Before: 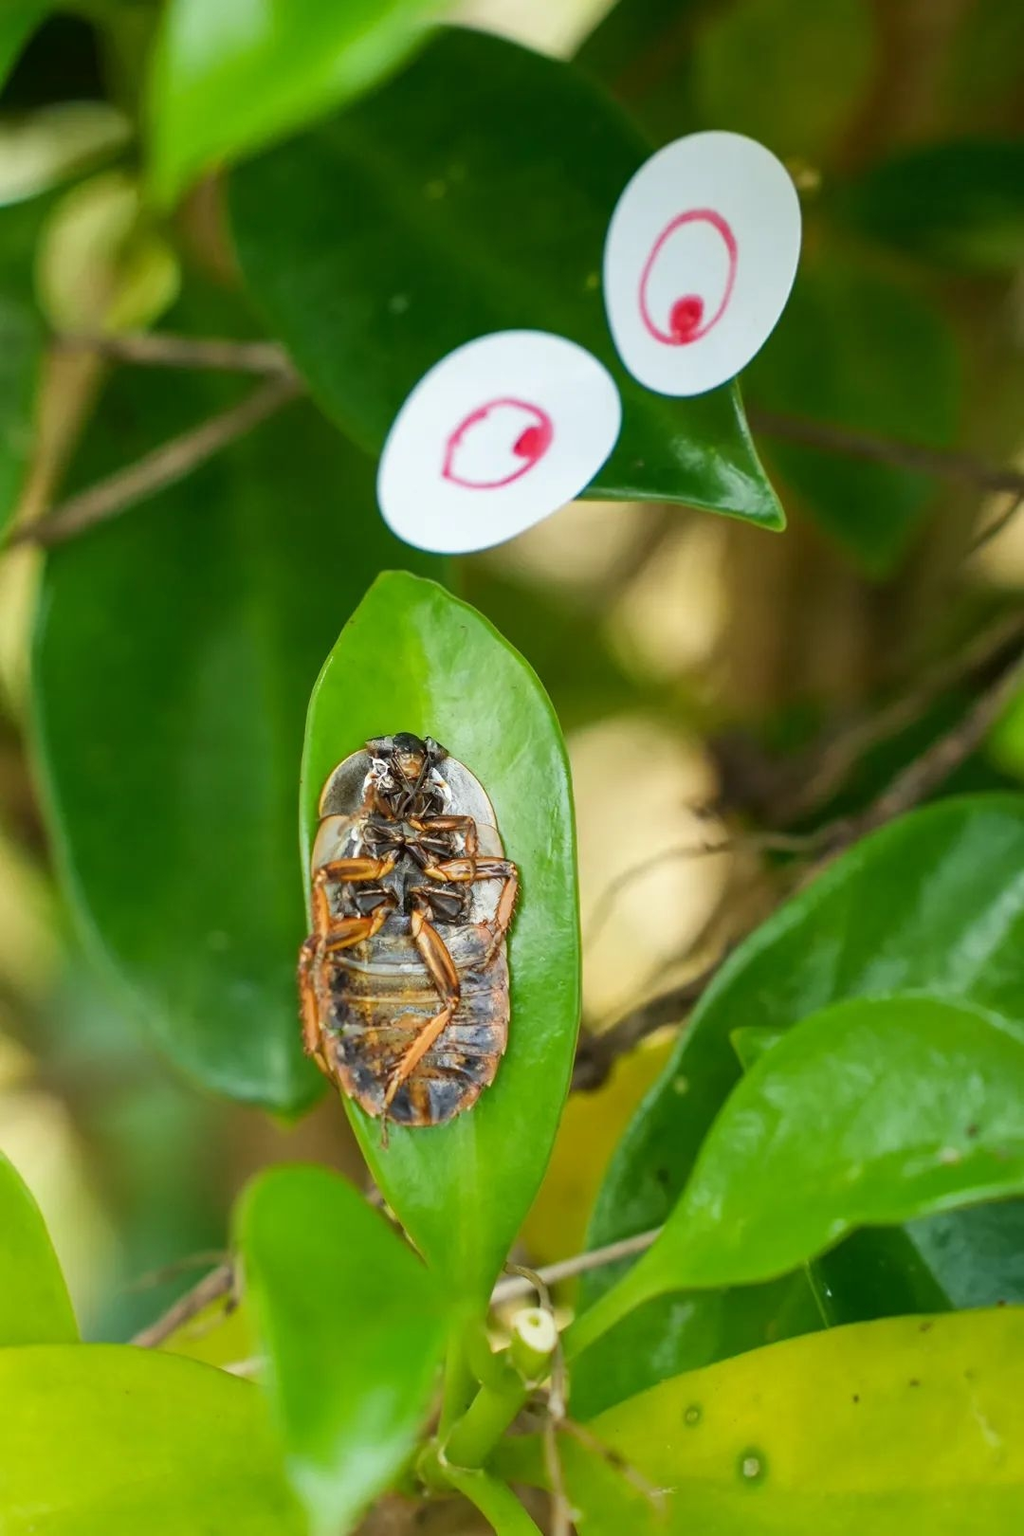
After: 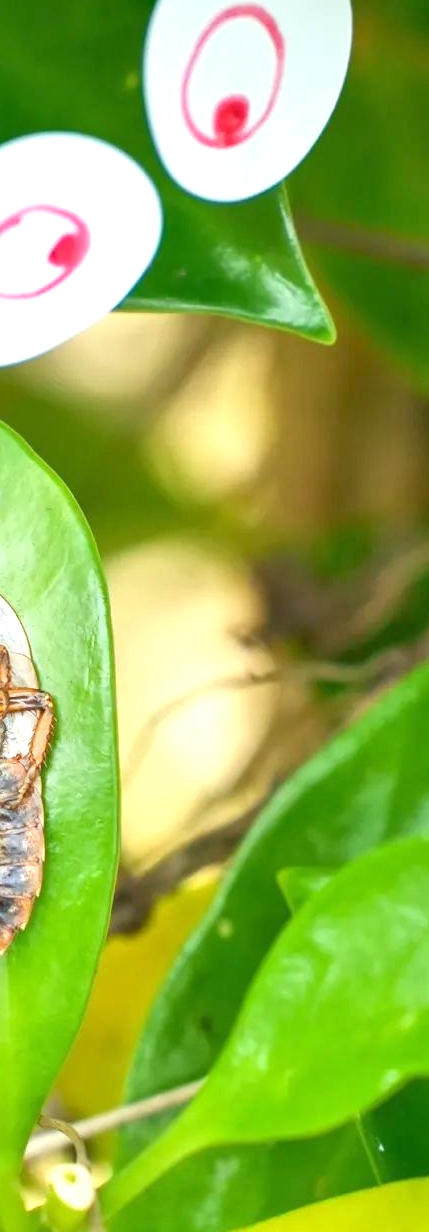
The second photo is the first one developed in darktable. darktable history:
crop: left 45.721%, top 13.393%, right 14.118%, bottom 10.01%
tone equalizer: -8 EV 1 EV, -7 EV 1 EV, -6 EV 1 EV, -5 EV 1 EV, -4 EV 1 EV, -3 EV 0.75 EV, -2 EV 0.5 EV, -1 EV 0.25 EV
exposure: exposure 0.648 EV, compensate highlight preservation false
